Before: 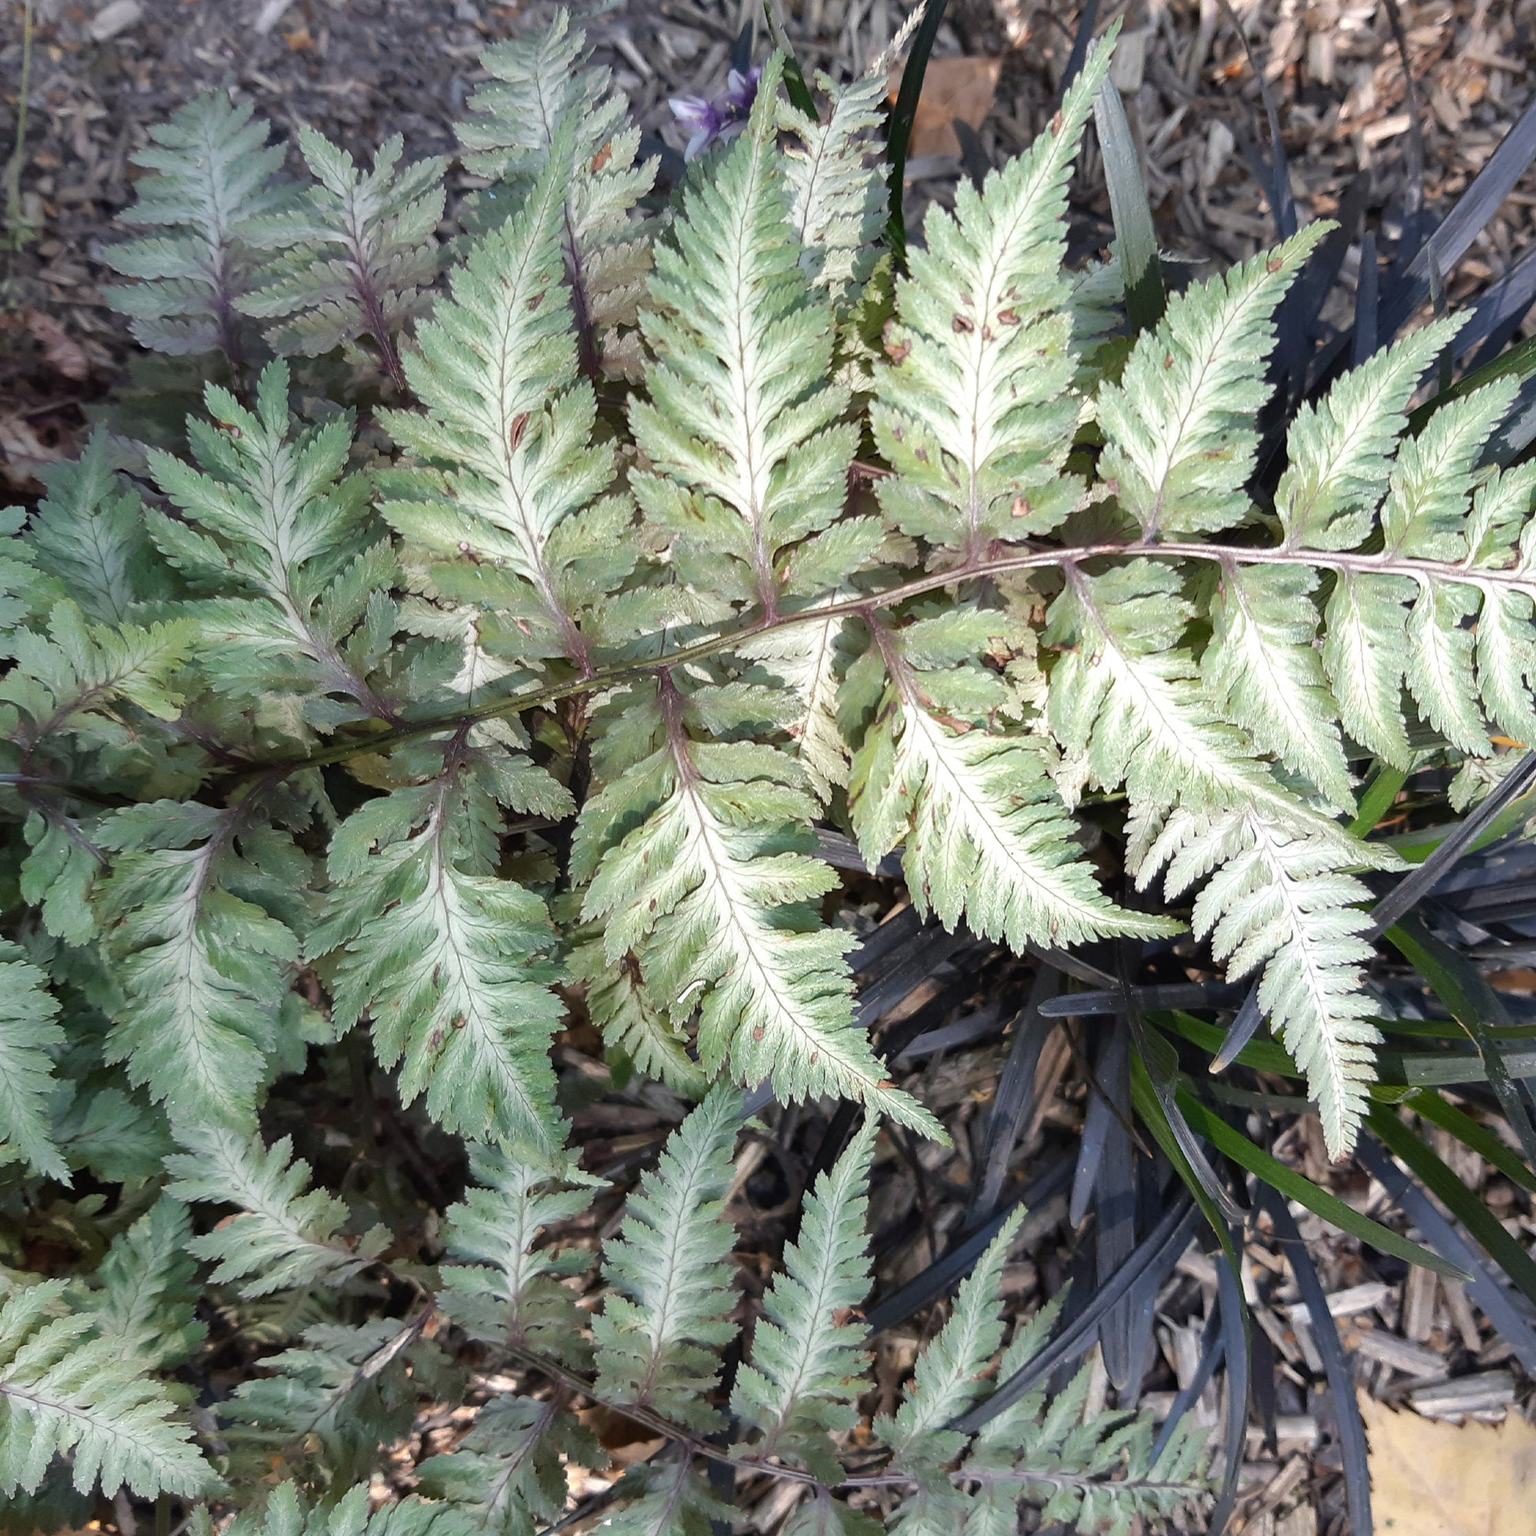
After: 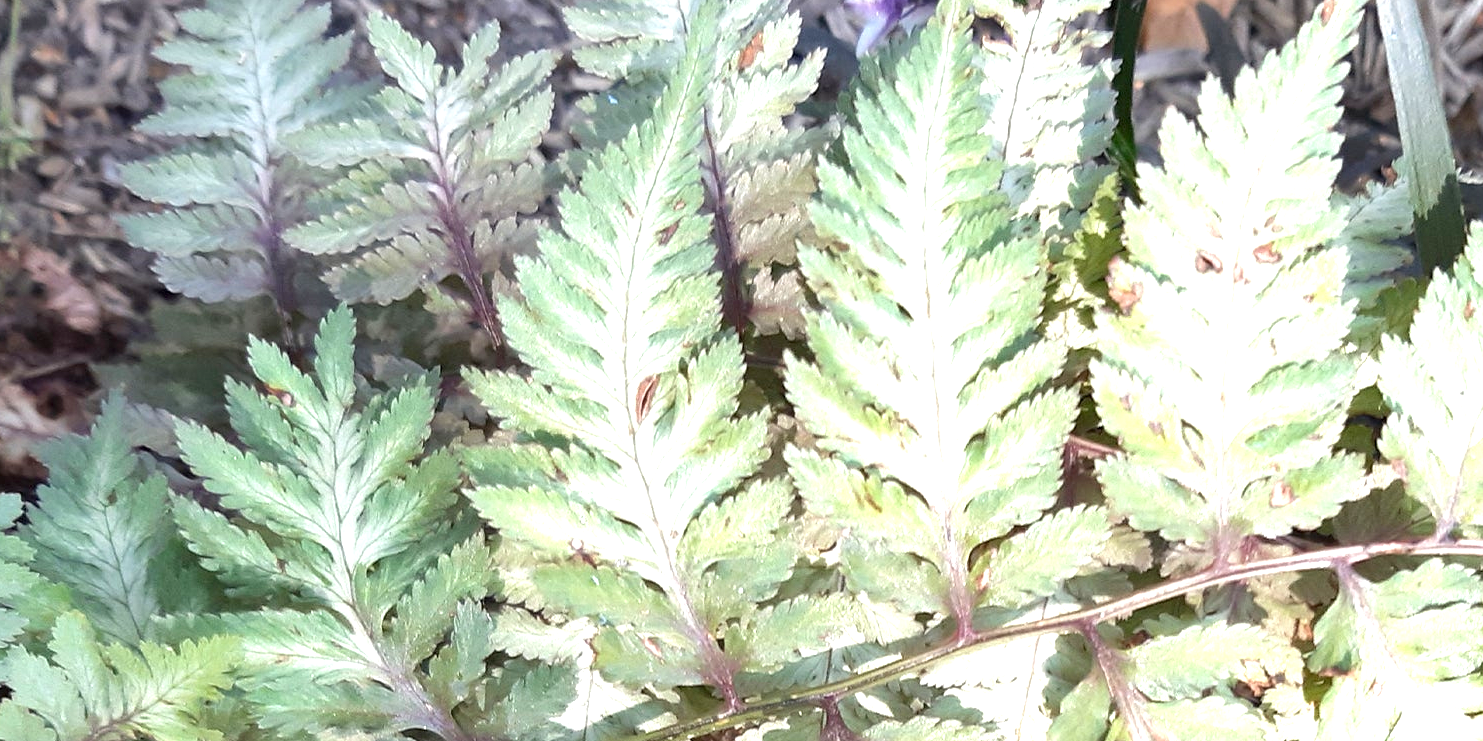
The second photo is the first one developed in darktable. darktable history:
crop: left 0.579%, top 7.627%, right 23.167%, bottom 54.275%
exposure: black level correction 0.001, exposure 1.116 EV, compensate highlight preservation false
